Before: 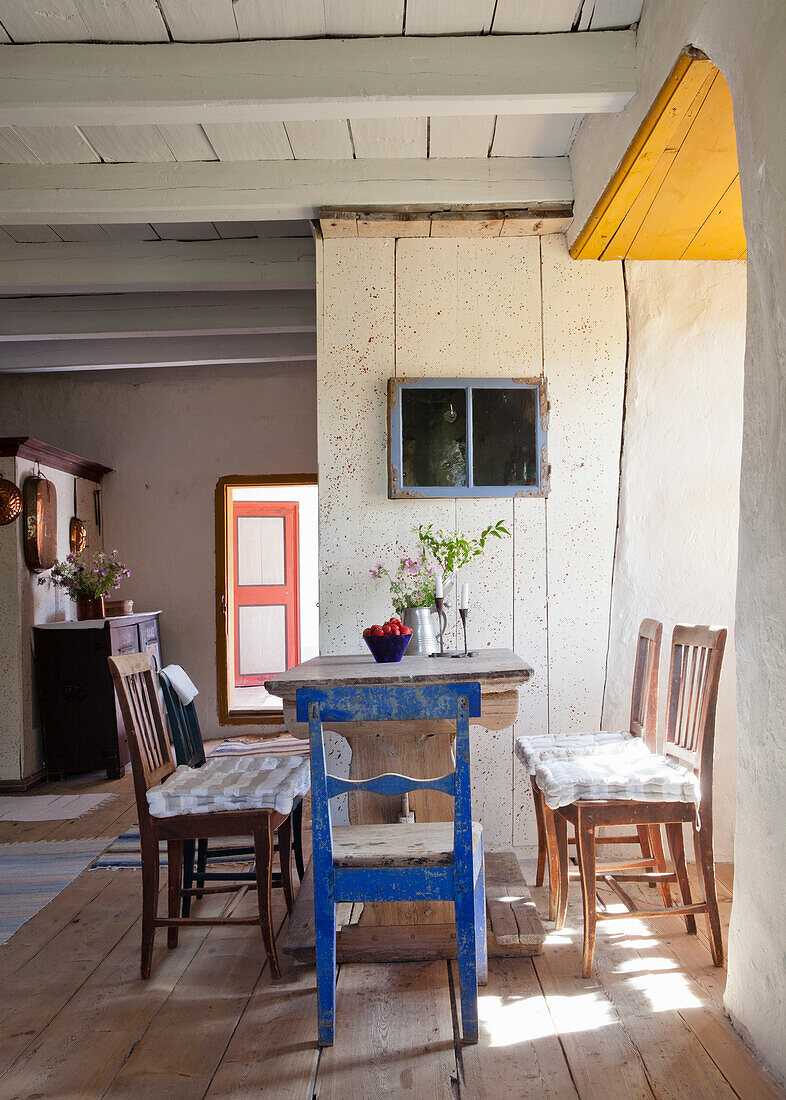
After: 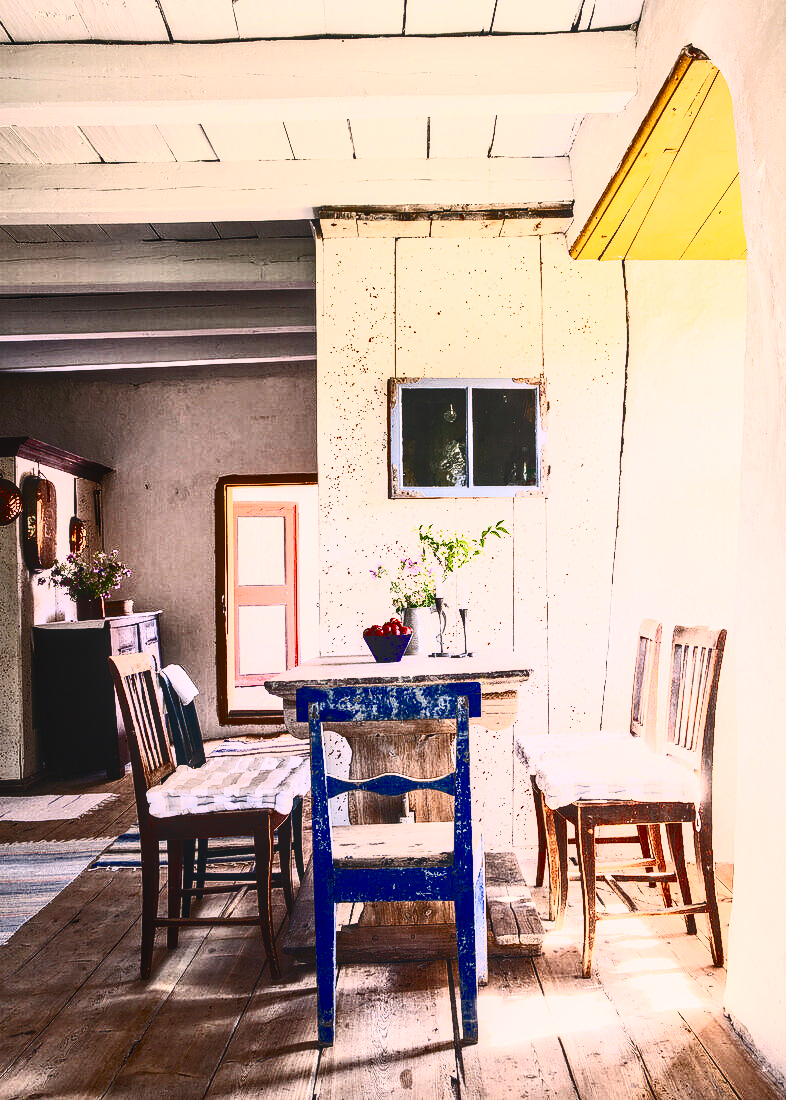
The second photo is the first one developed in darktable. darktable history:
local contrast: on, module defaults
contrast brightness saturation: contrast 0.919, brightness 0.203
color balance rgb: shadows lift › chroma 1.017%, shadows lift › hue 240.81°, highlights gain › chroma 4.579%, highlights gain › hue 32.11°, global offset › luminance 1.986%, perceptual saturation grading › global saturation 20%, perceptual saturation grading › highlights -25.402%, perceptual saturation grading › shadows 25.53%, perceptual brilliance grading › global brilliance 17.879%, saturation formula JzAzBz (2021)
